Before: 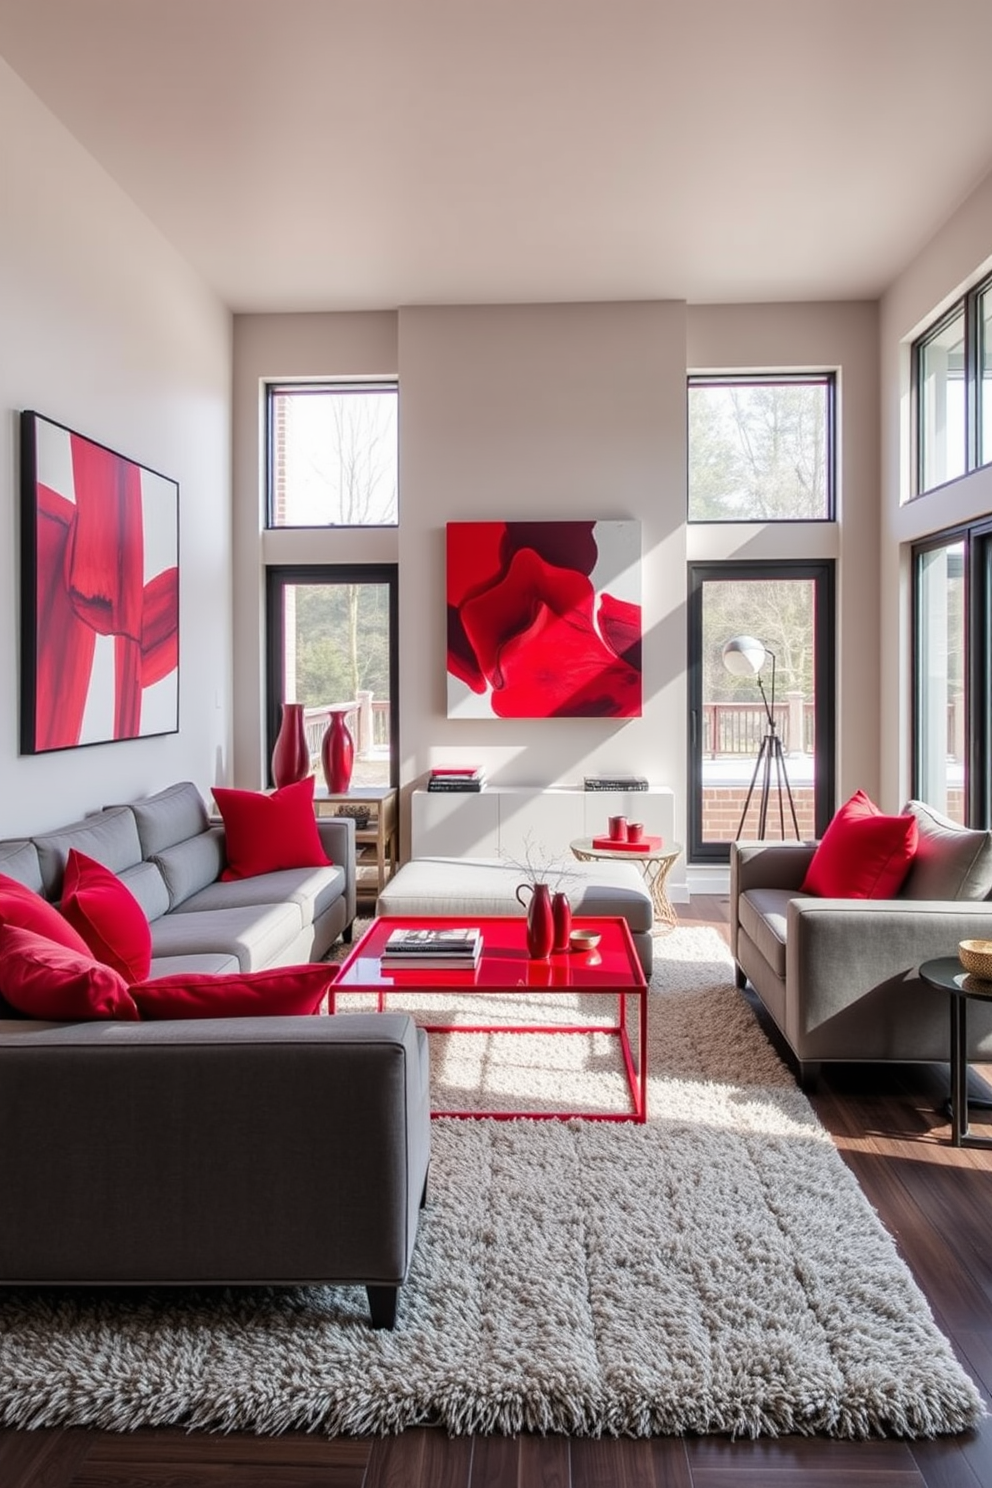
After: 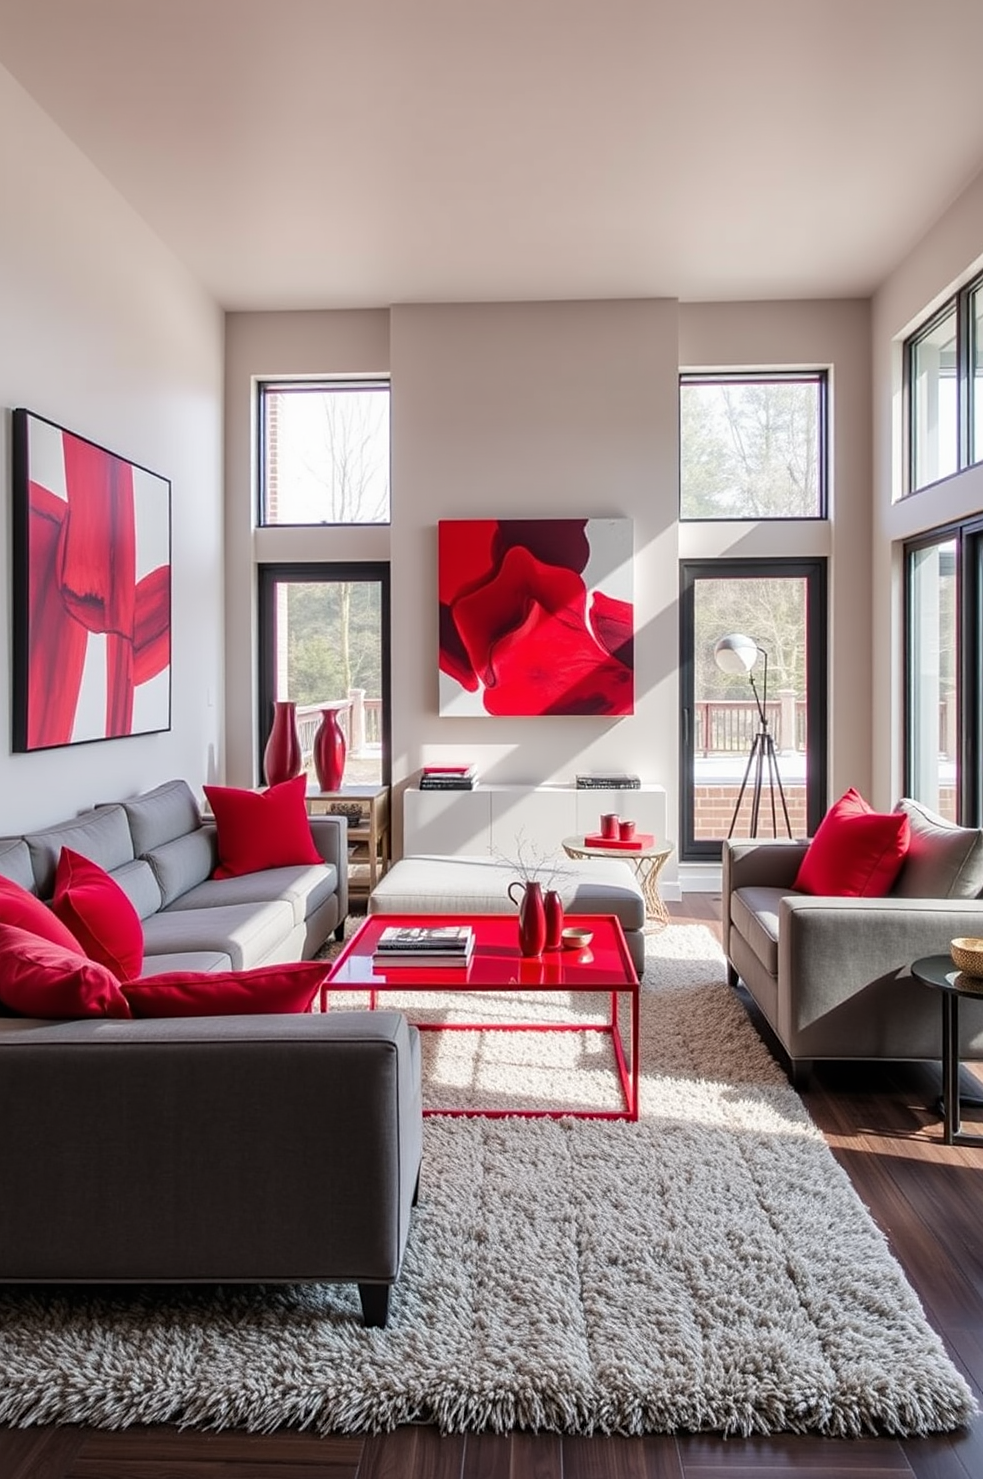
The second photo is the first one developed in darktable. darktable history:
crop and rotate: left 0.84%, top 0.168%, bottom 0.383%
sharpen: amount 0.207
